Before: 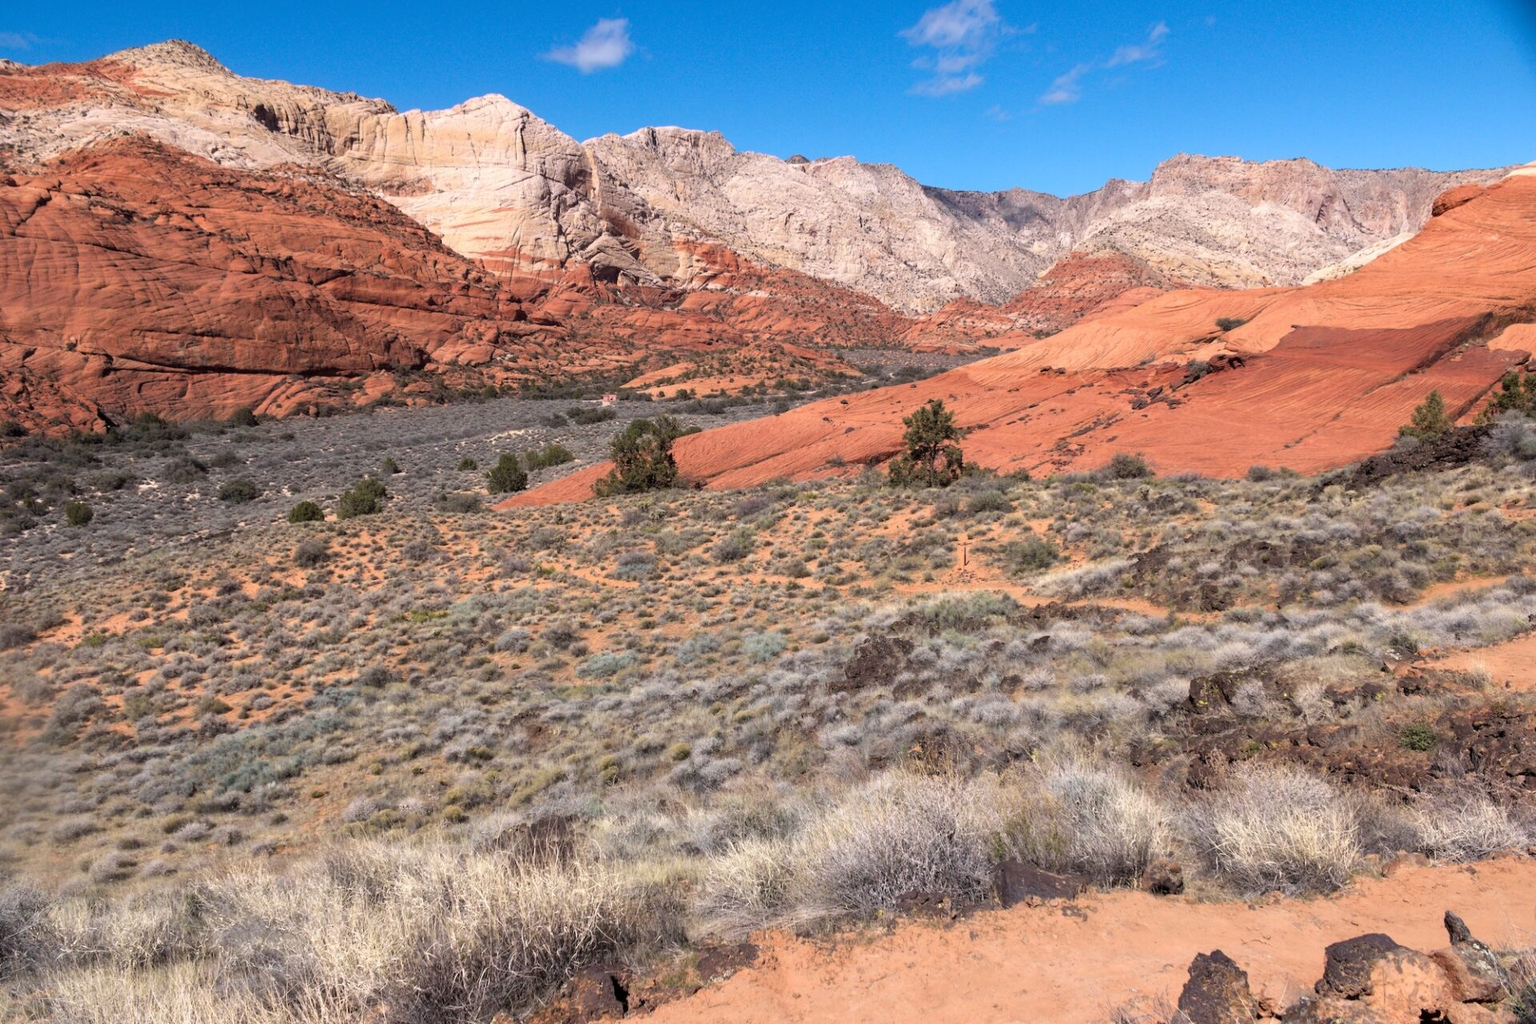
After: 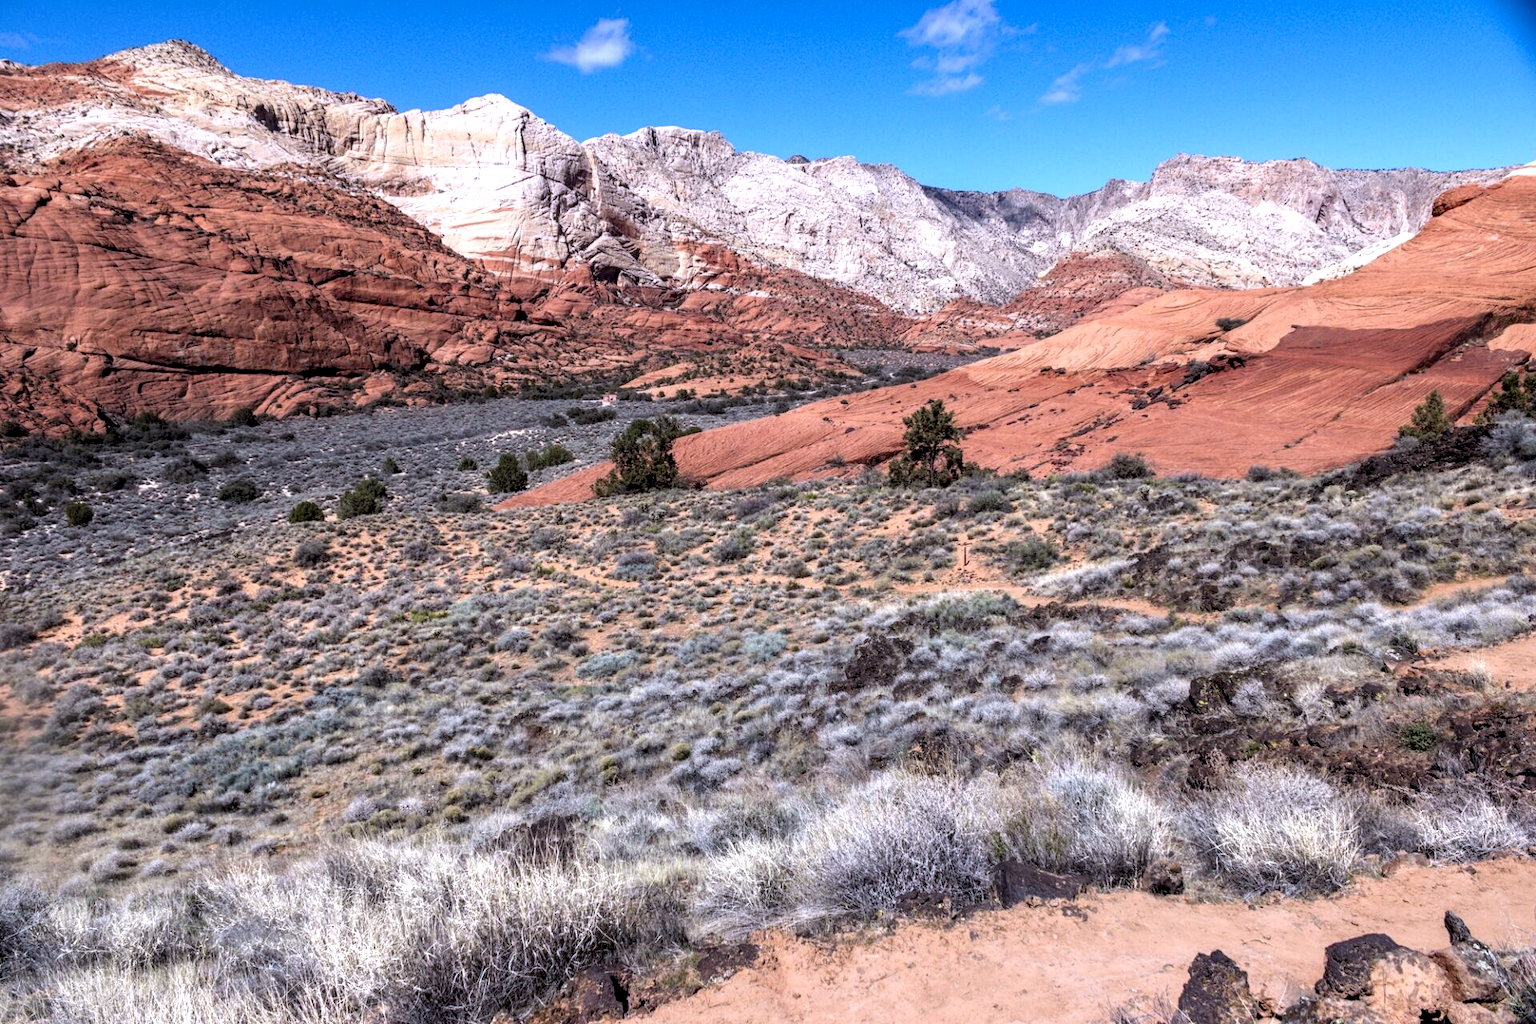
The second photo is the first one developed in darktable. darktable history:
white balance: red 0.948, green 1.02, blue 1.176
local contrast: highlights 60%, shadows 60%, detail 160%
